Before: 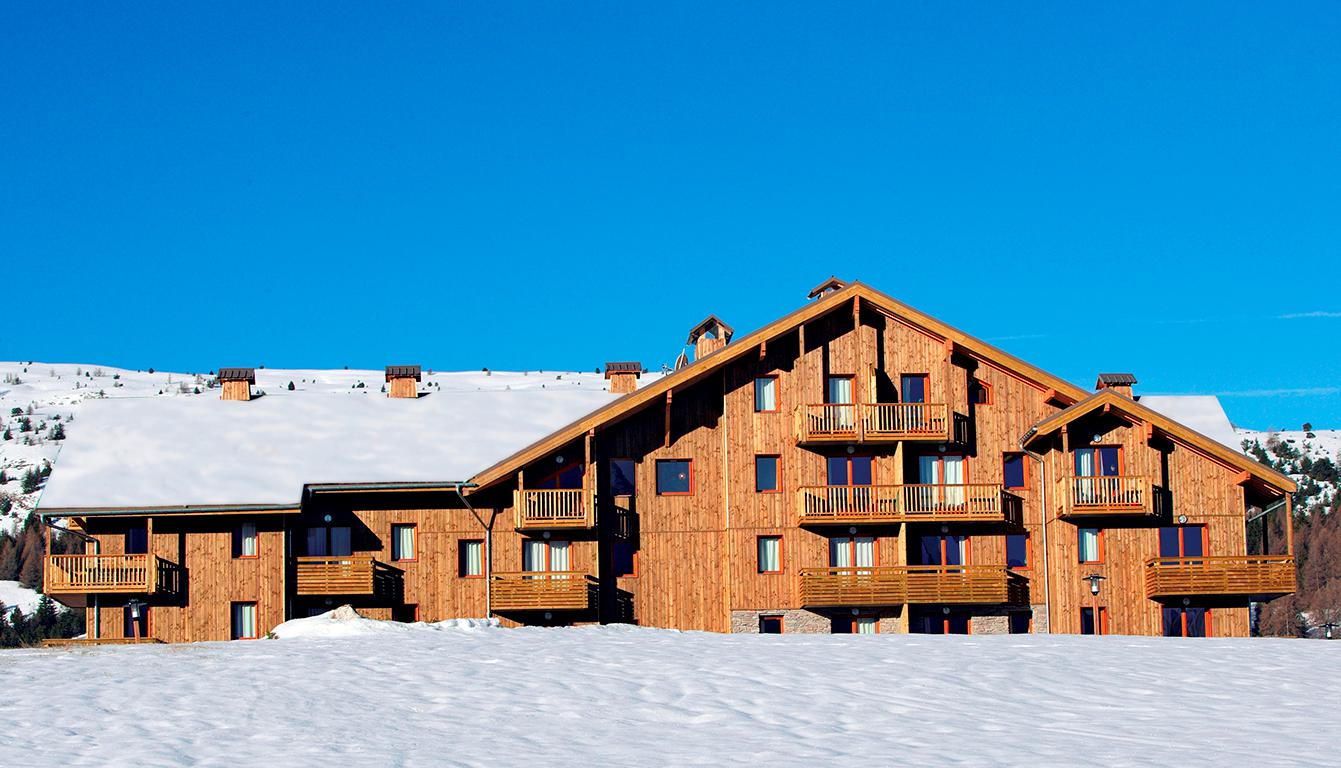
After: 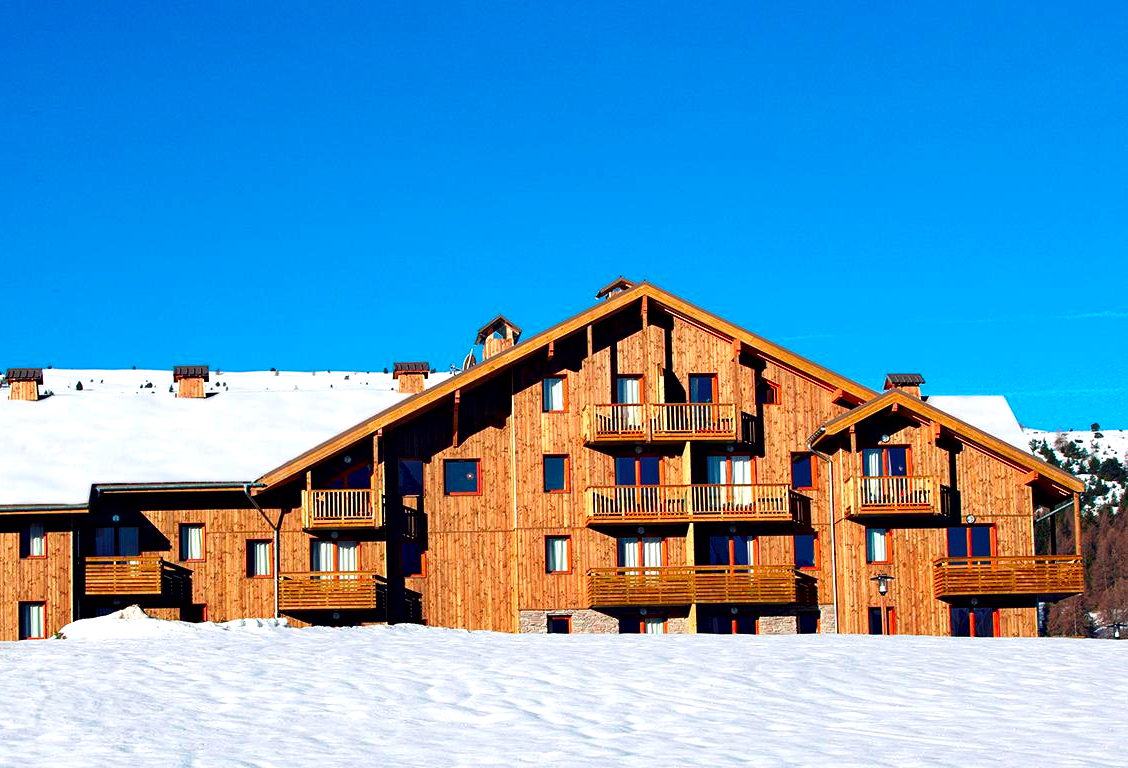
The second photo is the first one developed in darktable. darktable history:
exposure: exposure 0.429 EV, compensate highlight preservation false
contrast brightness saturation: contrast 0.07, brightness -0.155, saturation 0.117
base curve: exposure shift 0.01, preserve colors none
crop: left 15.833%
